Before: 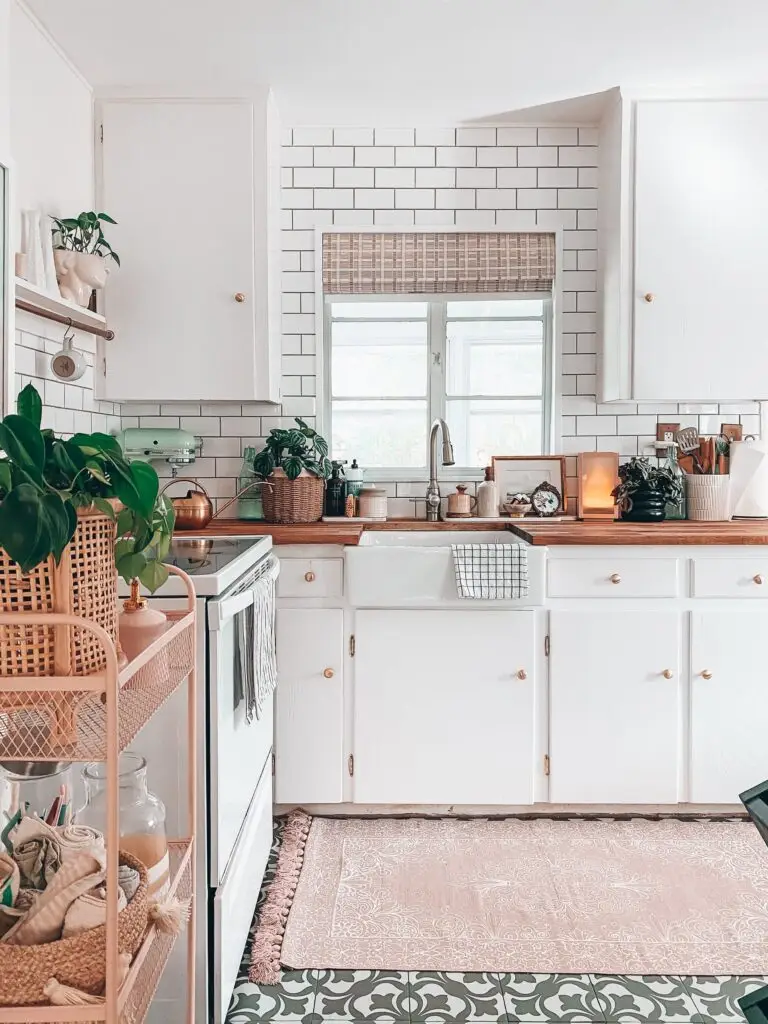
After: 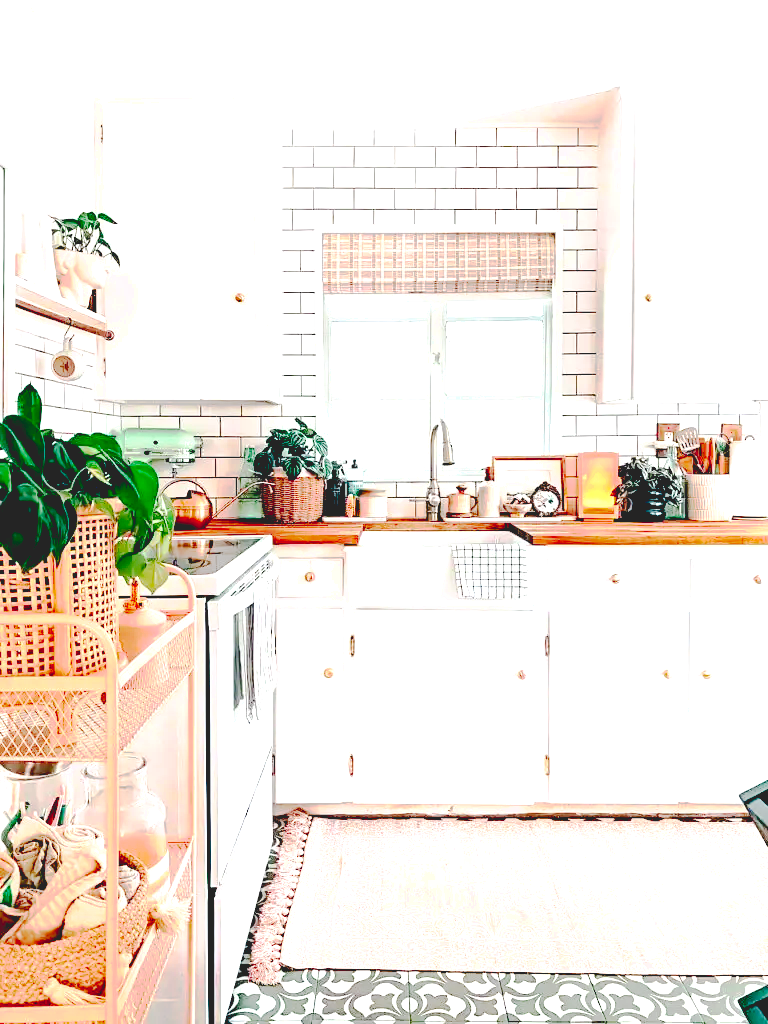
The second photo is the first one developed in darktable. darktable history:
contrast brightness saturation: contrast 0.166, saturation 0.33
base curve: curves: ch0 [(0.065, 0.026) (0.236, 0.358) (0.53, 0.546) (0.777, 0.841) (0.924, 0.992)], preserve colors none
haze removal: strength 0.28, distance 0.255, compatibility mode true, adaptive false
exposure: black level correction 0, exposure 1.099 EV, compensate exposure bias true, compensate highlight preservation false
